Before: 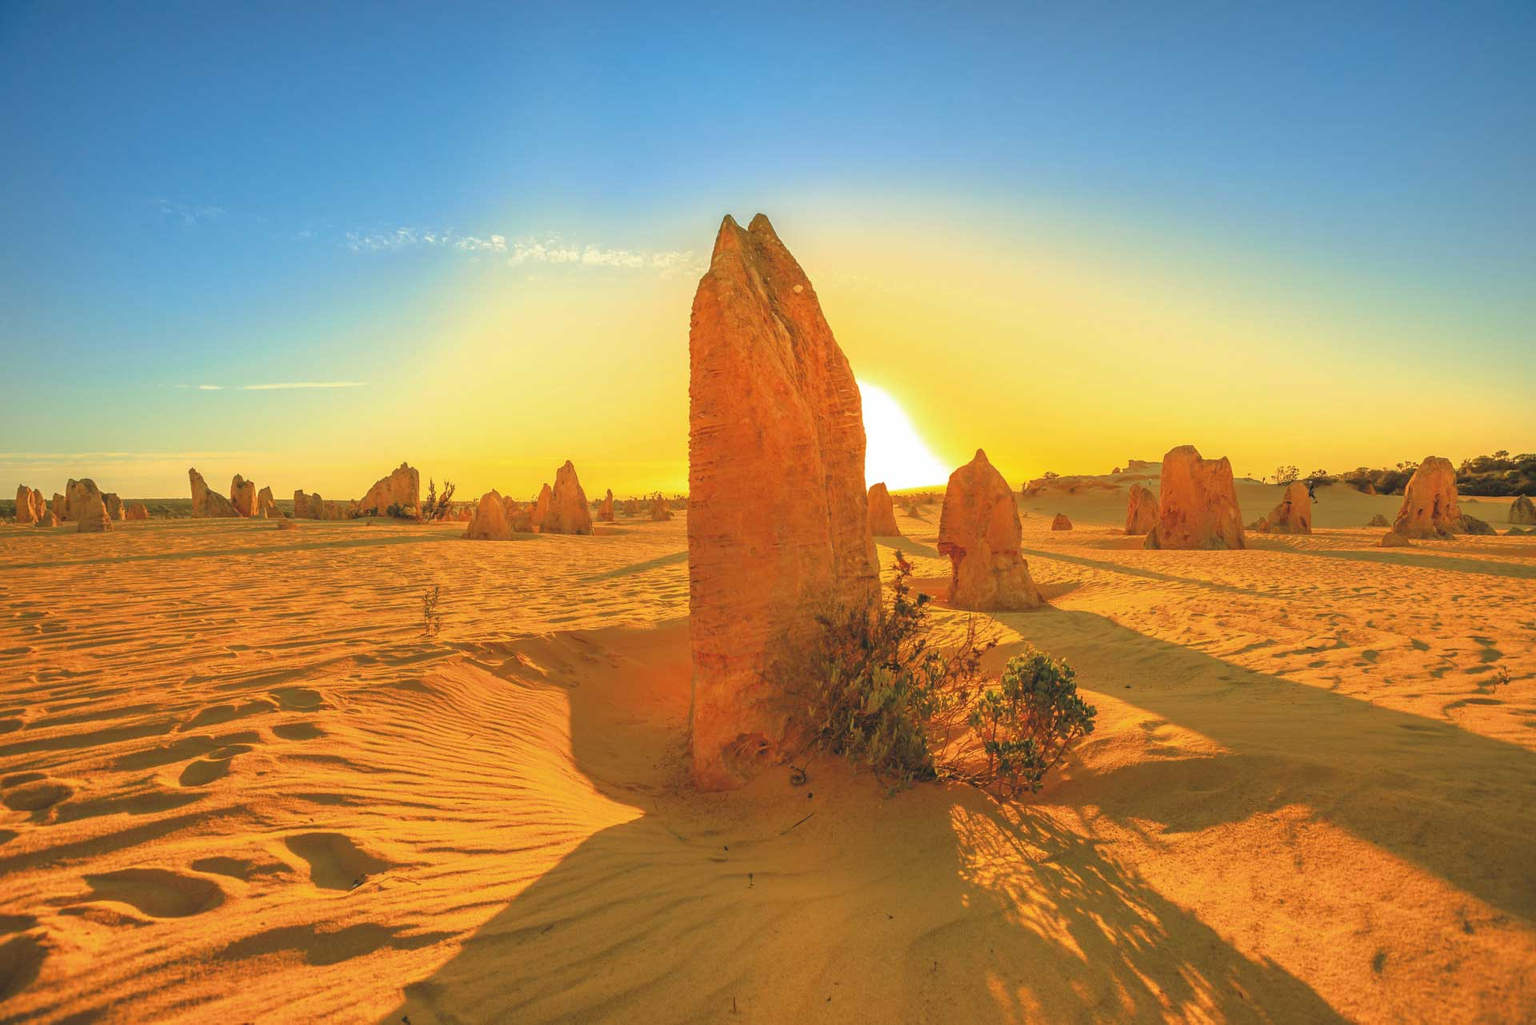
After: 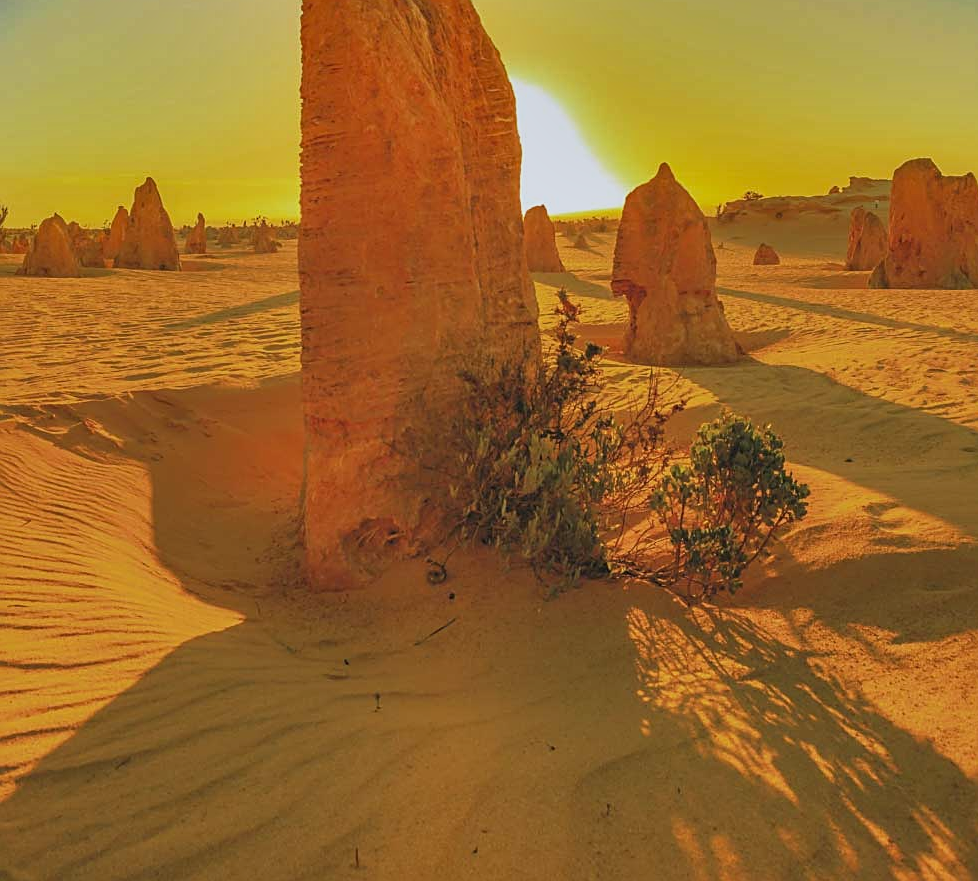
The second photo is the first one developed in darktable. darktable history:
white balance: red 0.976, blue 1.04
exposure: exposure -0.462 EV, compensate highlight preservation false
shadows and highlights: white point adjustment 0.1, highlights -70, soften with gaussian
sharpen: on, module defaults
crop and rotate: left 29.237%, top 31.152%, right 19.807%
